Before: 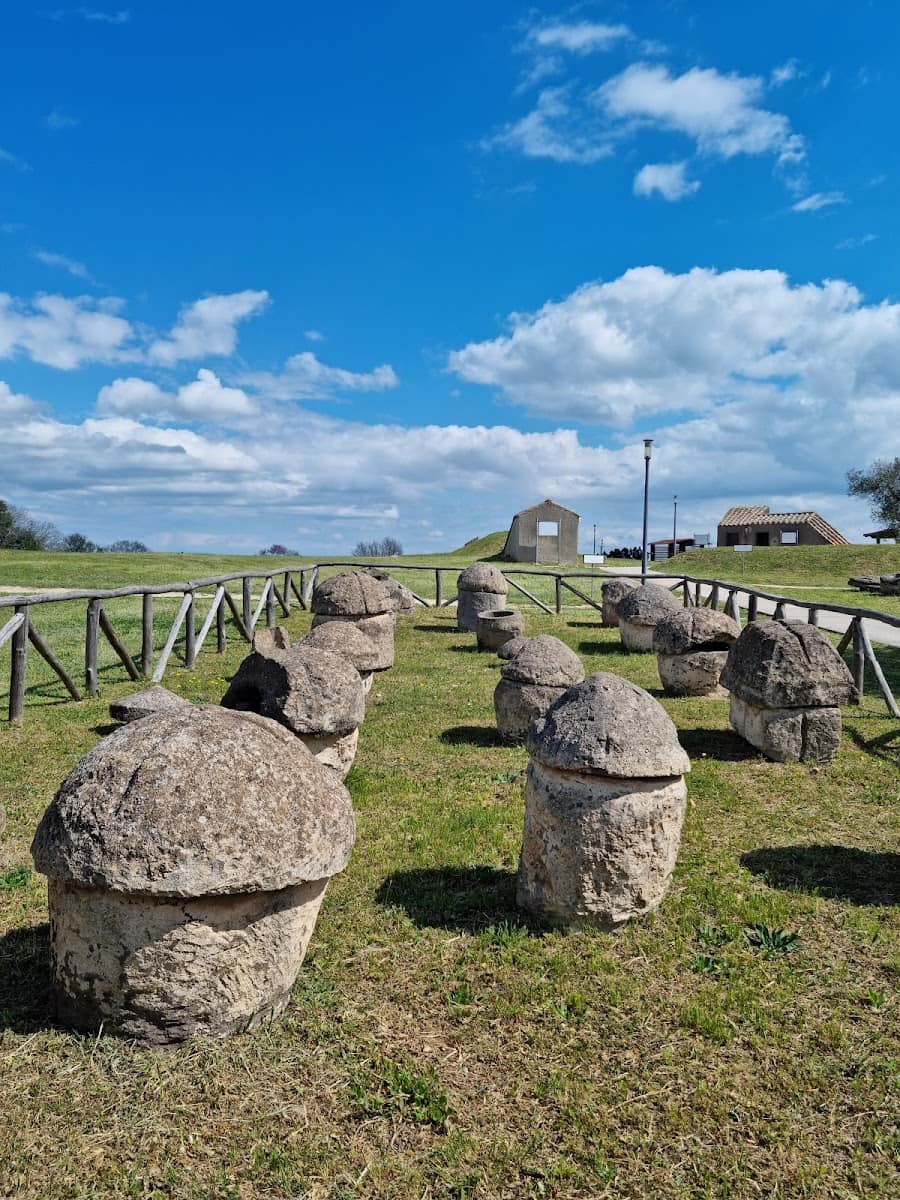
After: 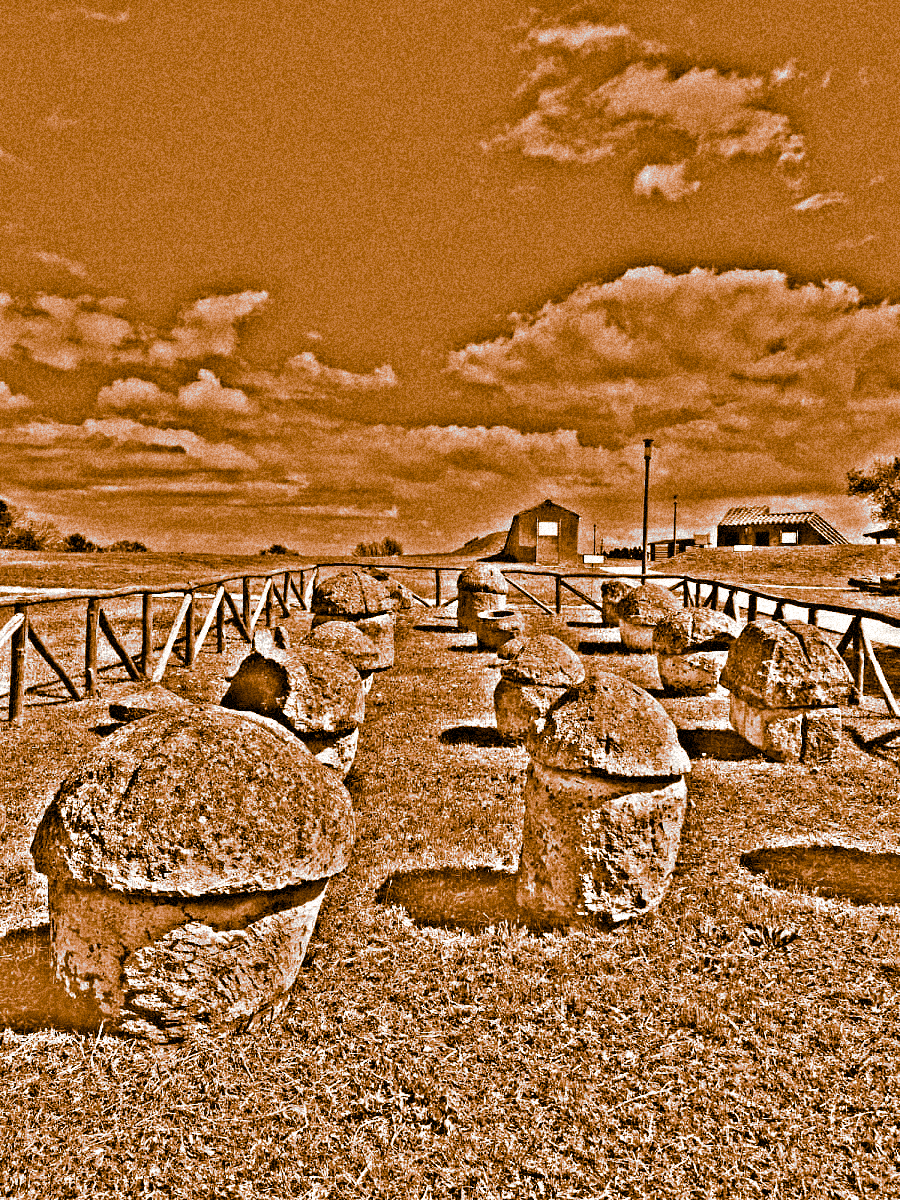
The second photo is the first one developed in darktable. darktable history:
highpass: on, module defaults | blend: blend mode overlay, opacity 50%; mask: uniform (no mask)
split-toning: shadows › hue 26°, shadows › saturation 0.92, highlights › hue 40°, highlights › saturation 0.92, balance -63, compress 0%
grain: coarseness 28.11 ISO, strength 49.8%, mid-tones bias 0%
soften: size 3%, brightness 0 EV, mix 20.48%
